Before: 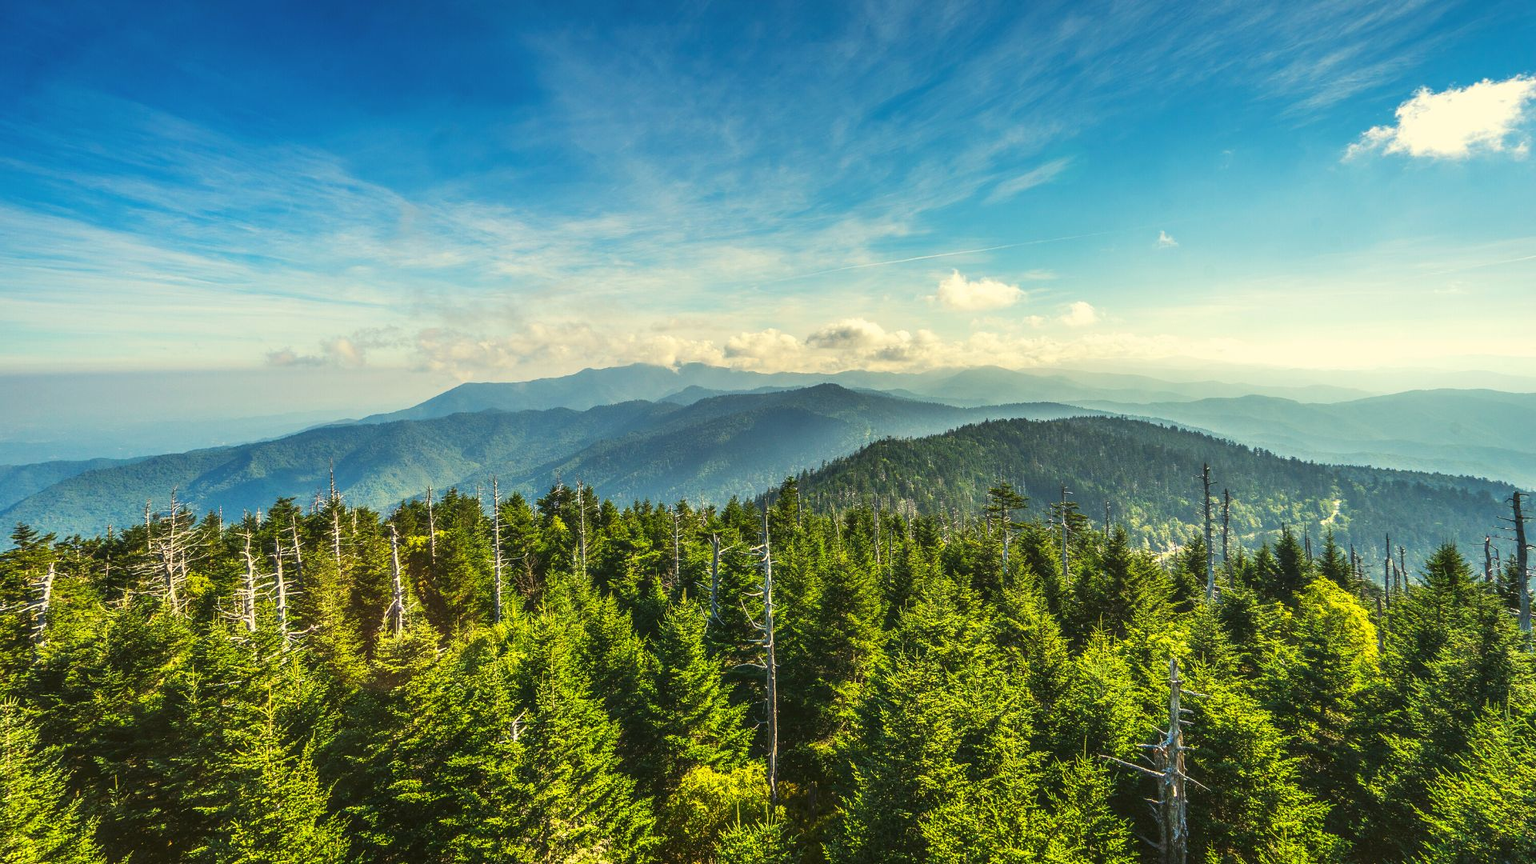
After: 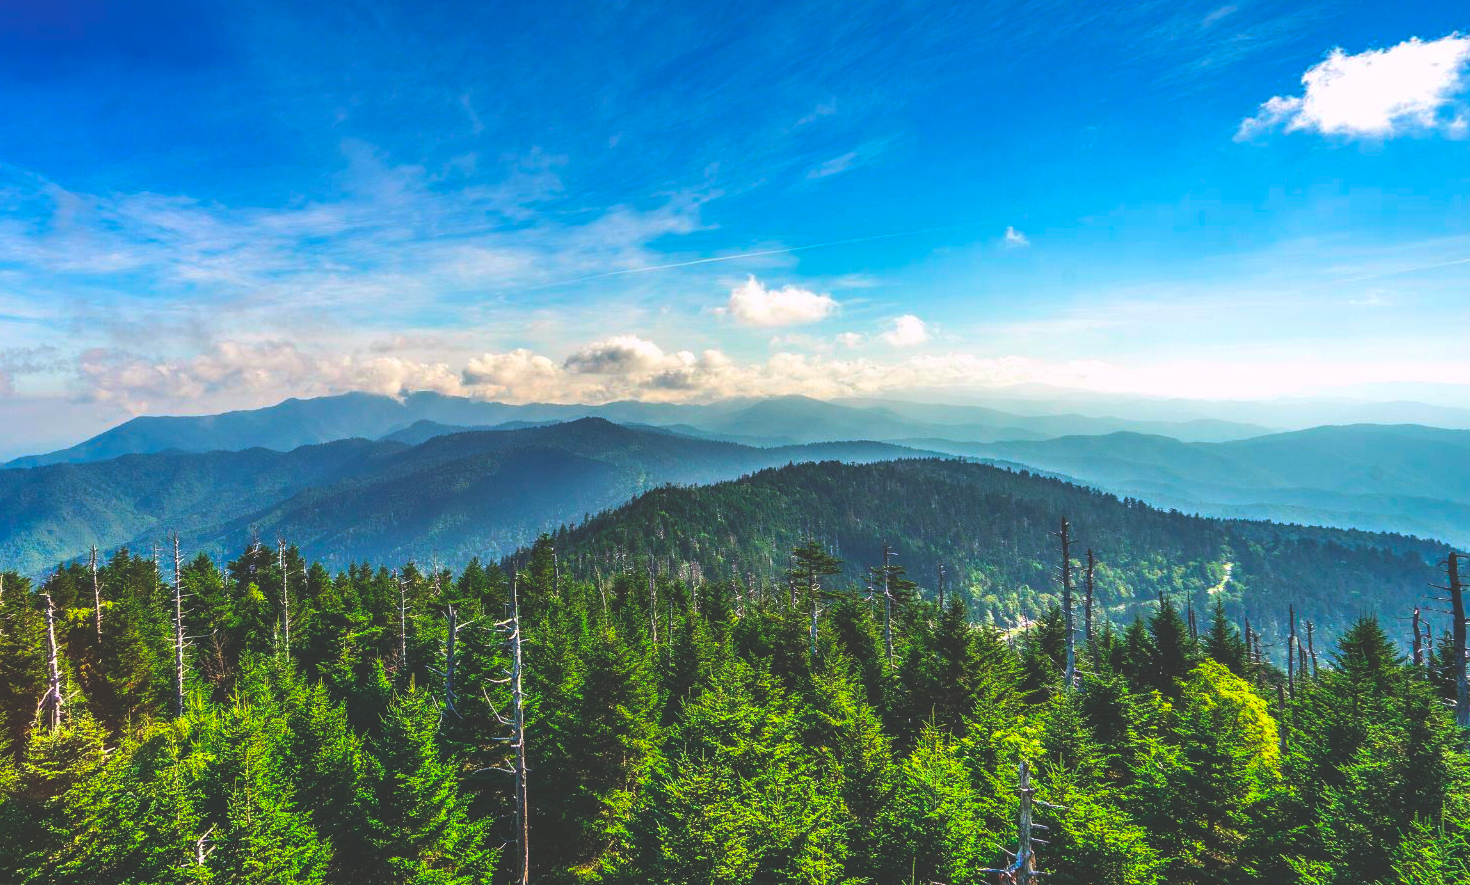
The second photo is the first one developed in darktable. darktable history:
rgb curve: curves: ch0 [(0, 0.186) (0.314, 0.284) (0.775, 0.708) (1, 1)], compensate middle gray true, preserve colors none
crop: left 23.095%, top 5.827%, bottom 11.854%
color calibration: output R [1.063, -0.012, -0.003, 0], output B [-0.079, 0.047, 1, 0], illuminant custom, x 0.389, y 0.387, temperature 3838.64 K
color contrast: green-magenta contrast 1.73, blue-yellow contrast 1.15
